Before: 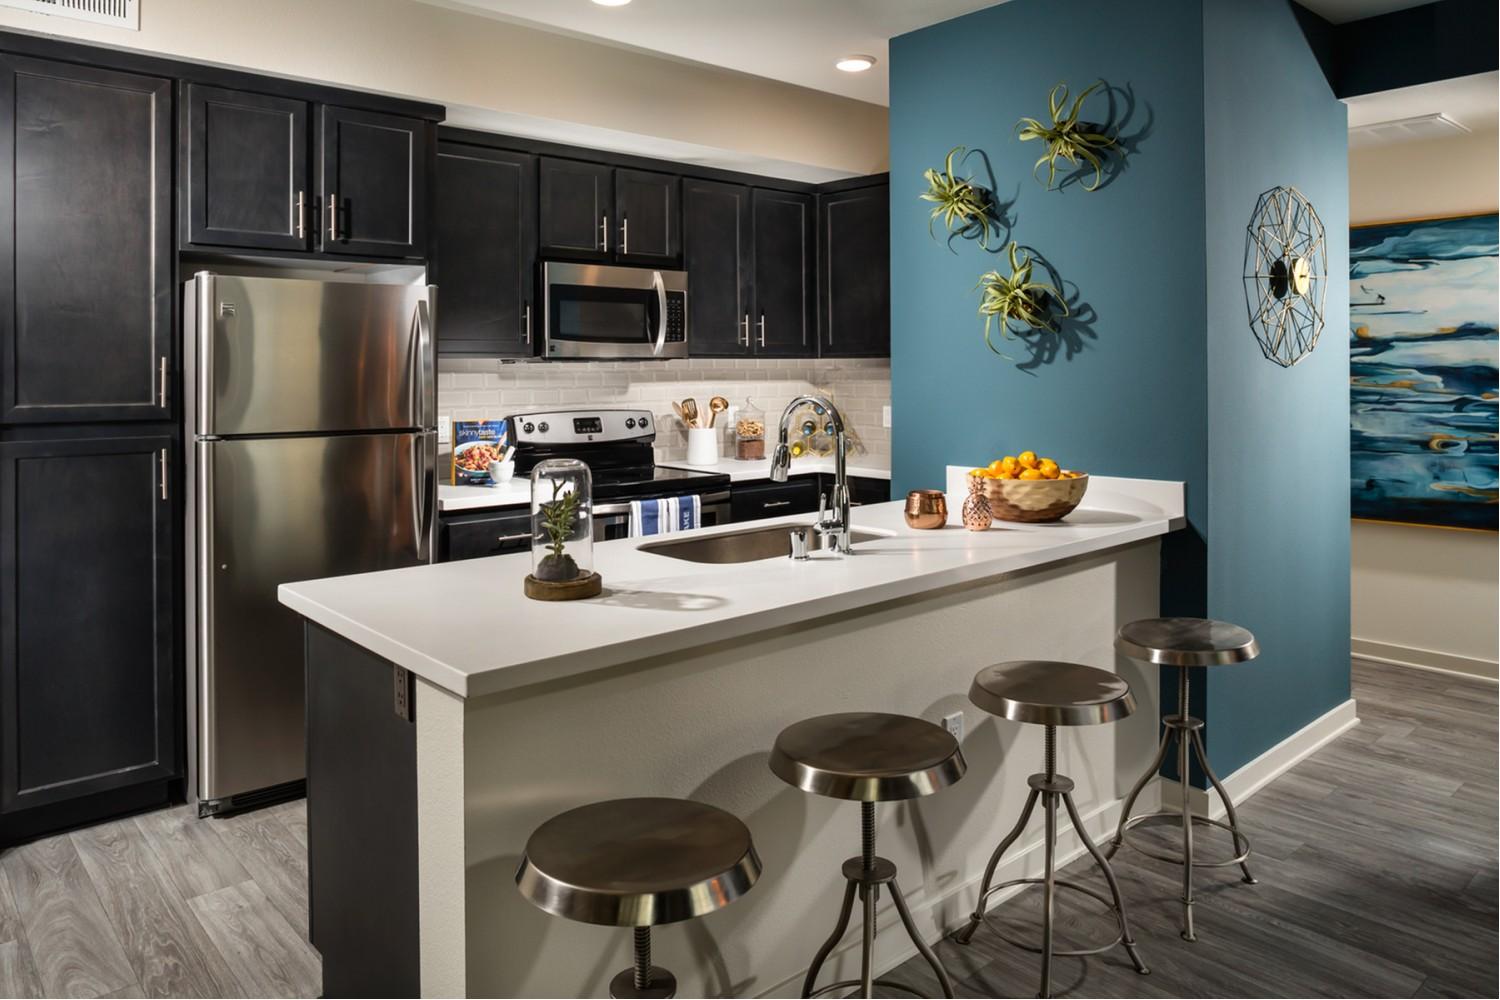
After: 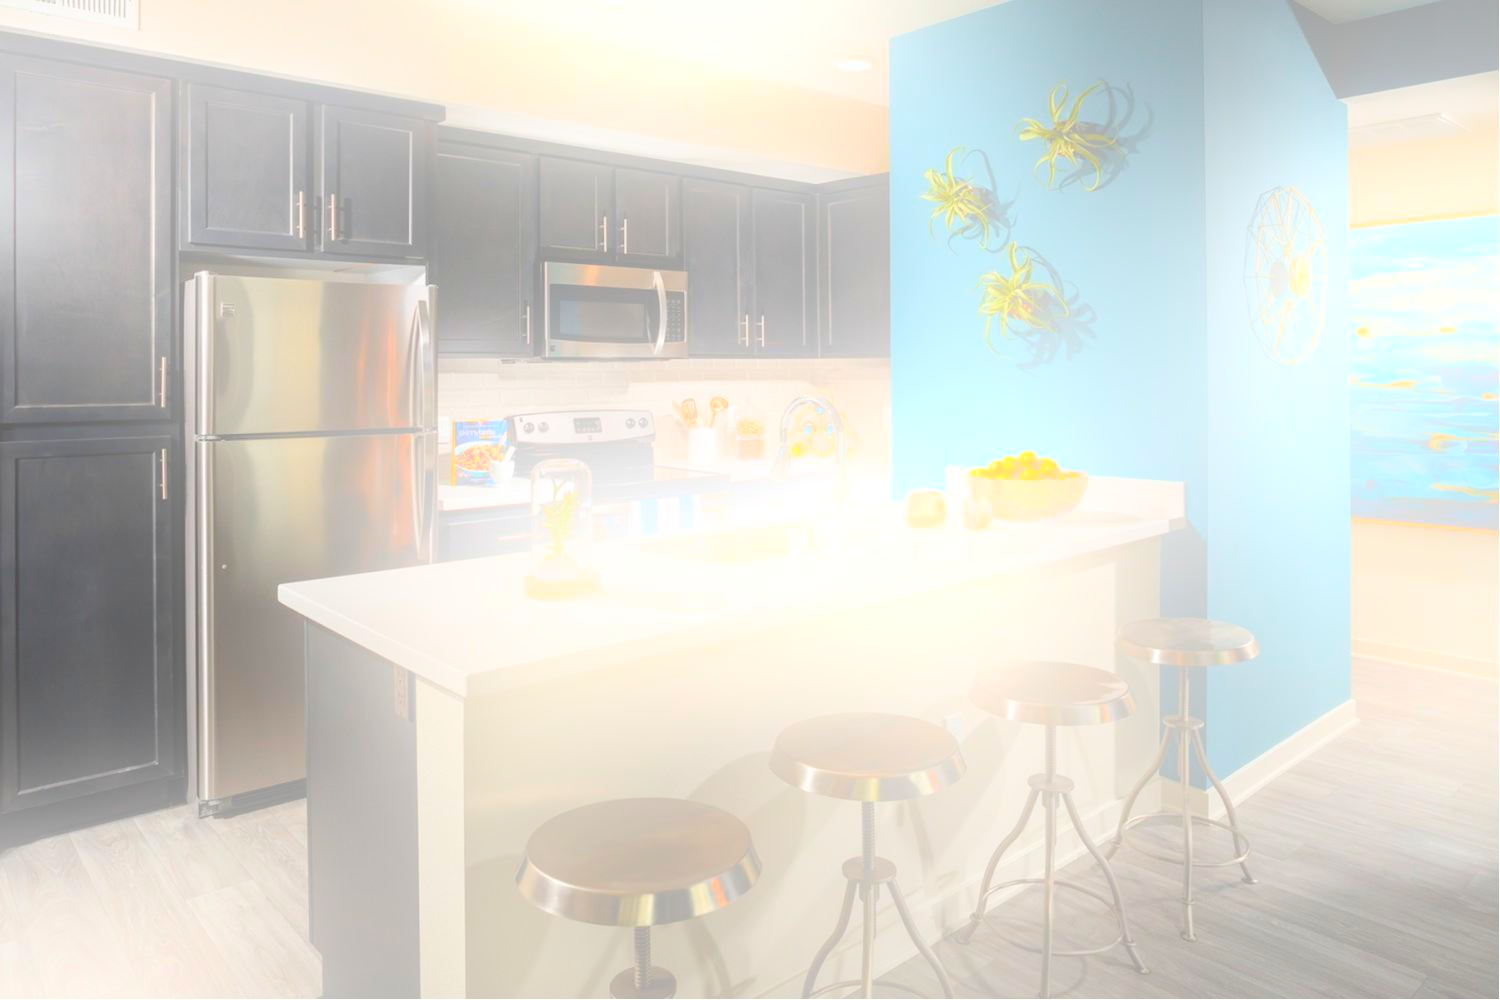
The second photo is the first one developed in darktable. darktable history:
bloom: size 25%, threshold 5%, strength 90% | blend: blend mode multiply, opacity 75%; mask: uniform (no mask)
